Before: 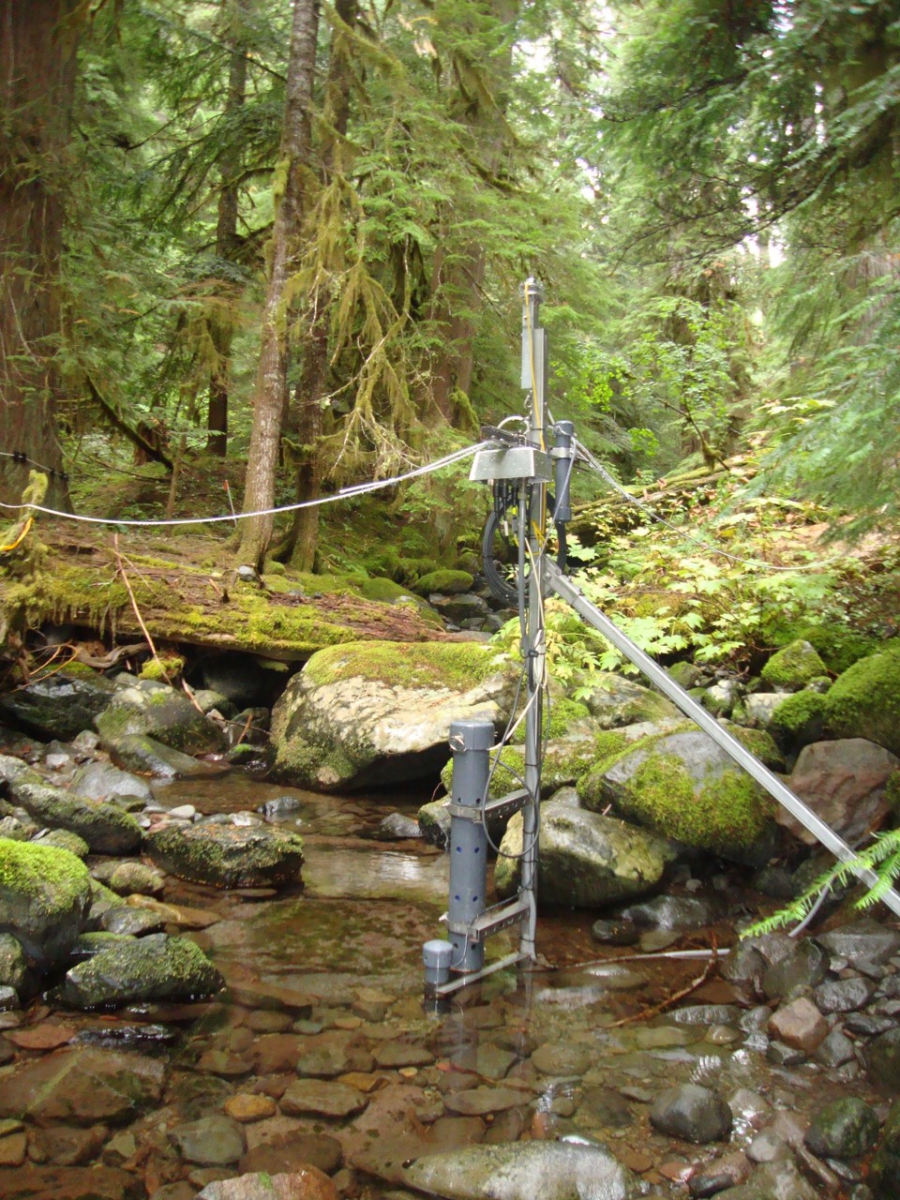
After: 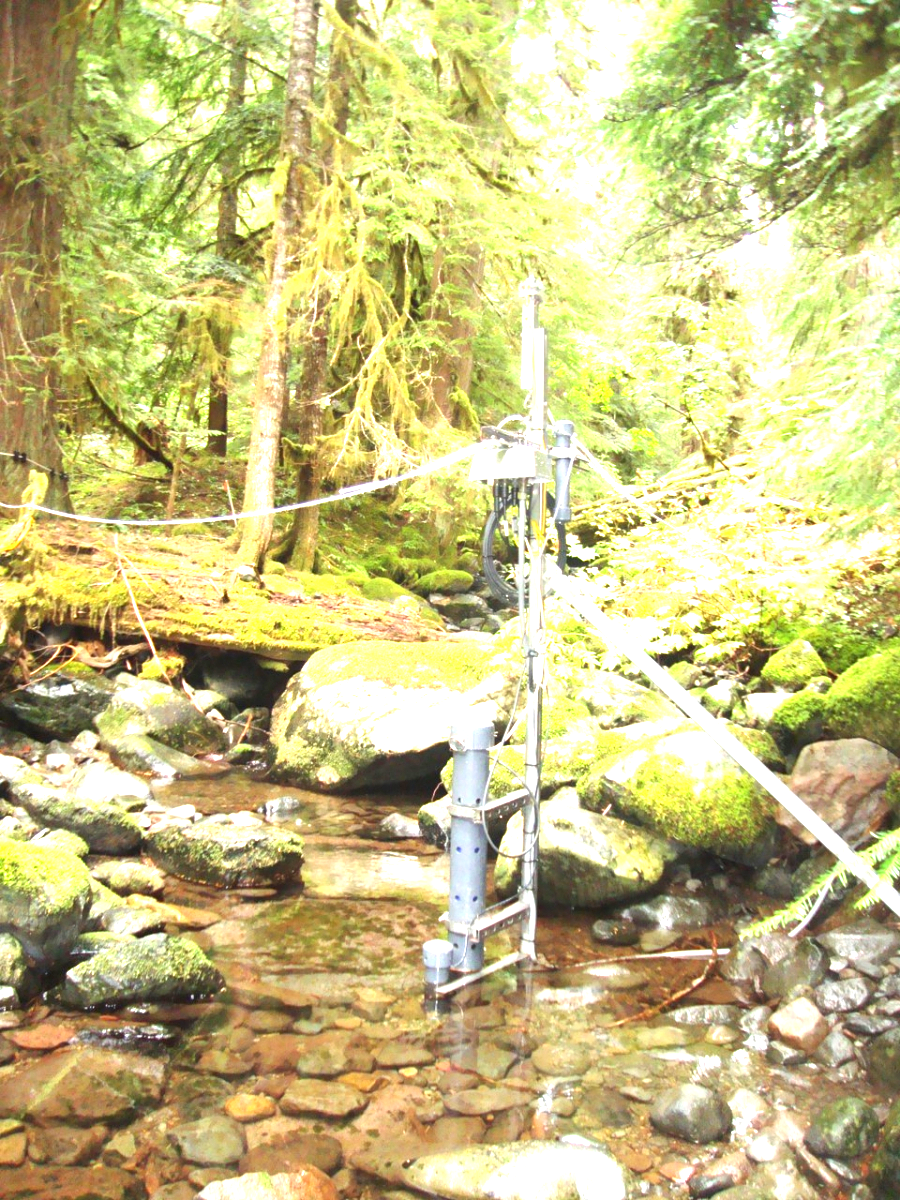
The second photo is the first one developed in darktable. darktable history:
exposure: black level correction 0, exposure 1.943 EV, compensate highlight preservation false
